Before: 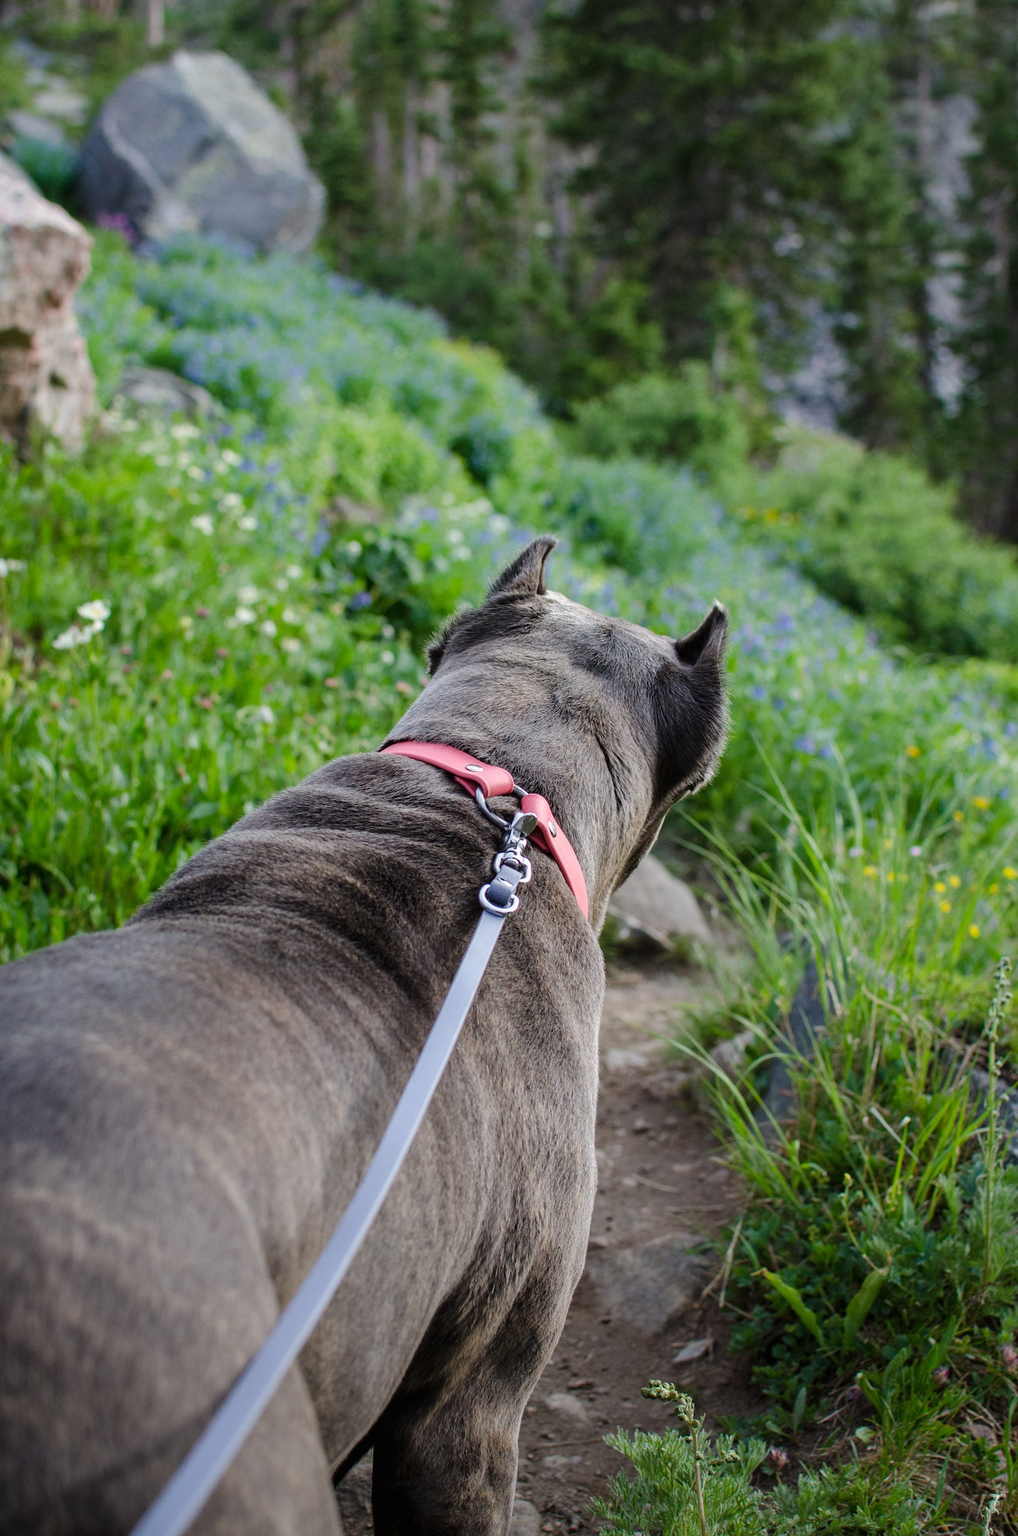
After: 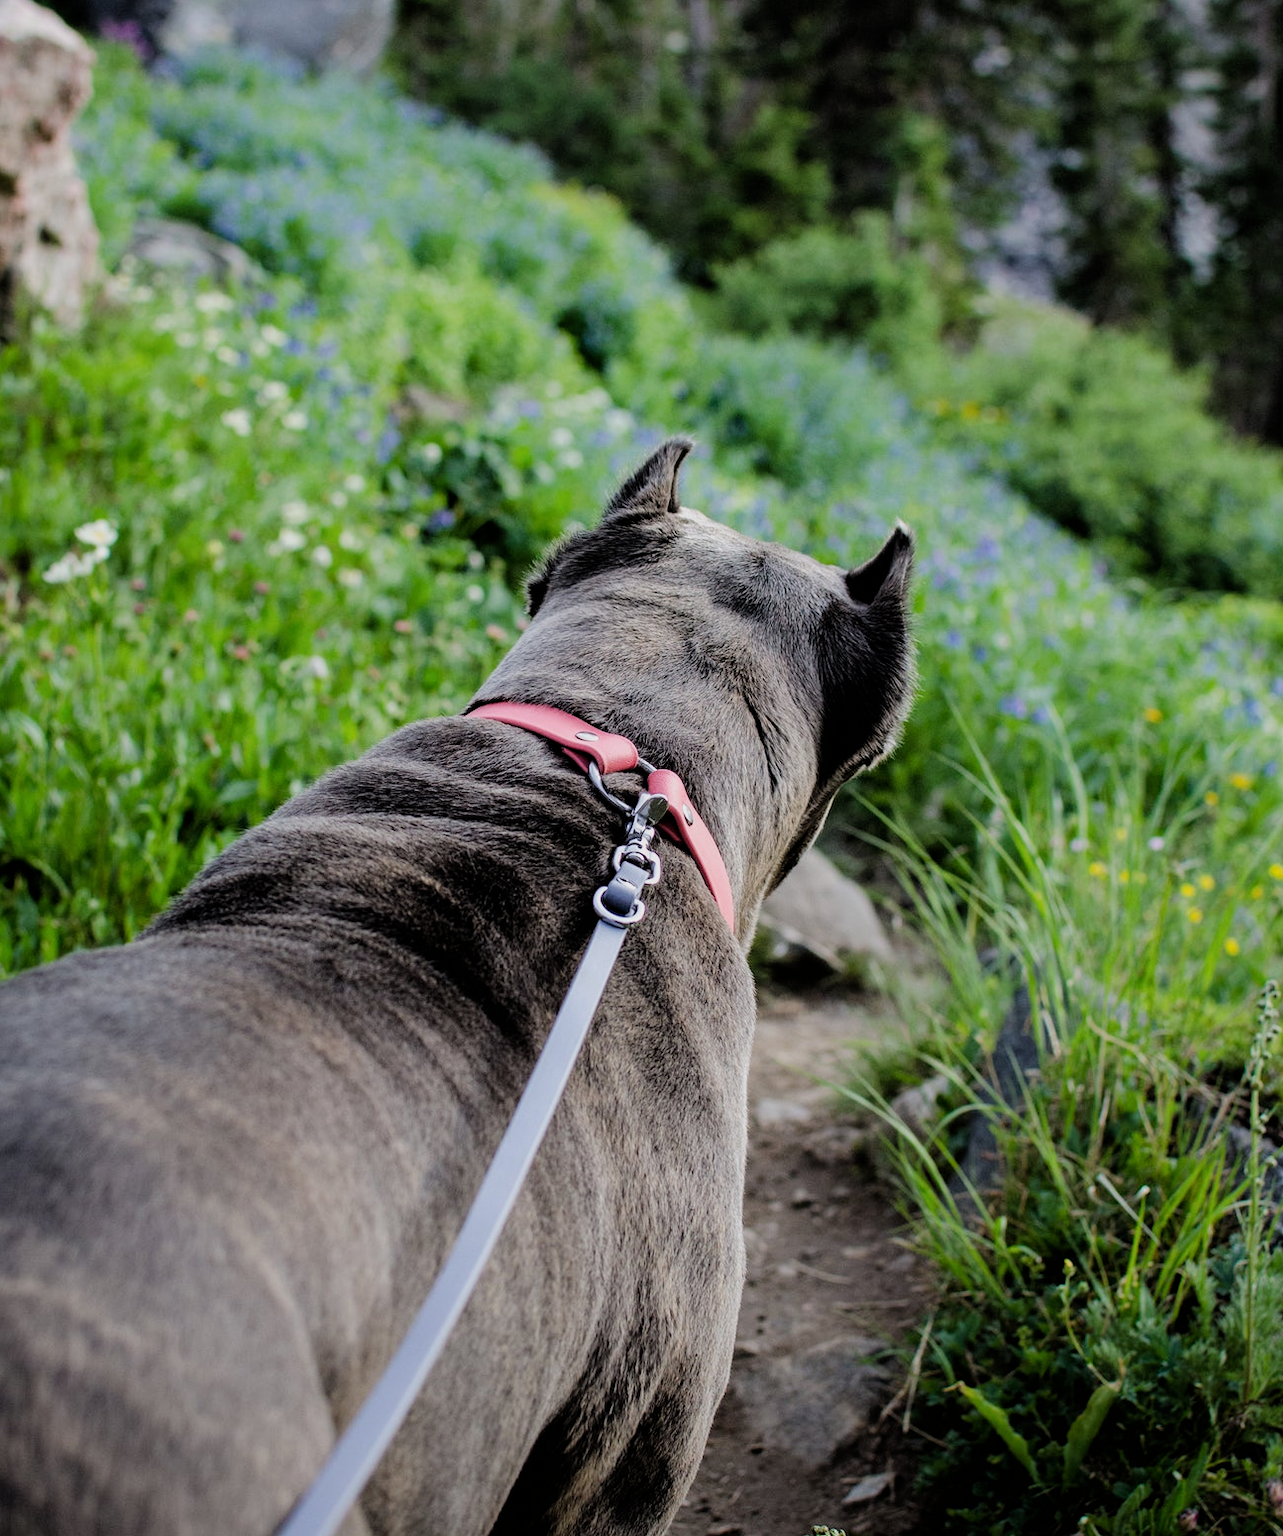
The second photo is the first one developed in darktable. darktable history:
filmic rgb: black relative exposure -5.13 EV, white relative exposure 3.5 EV, hardness 3.18, contrast 1.199, highlights saturation mix -49.08%
crop and rotate: left 1.905%, top 12.887%, right 0.294%, bottom 9.595%
